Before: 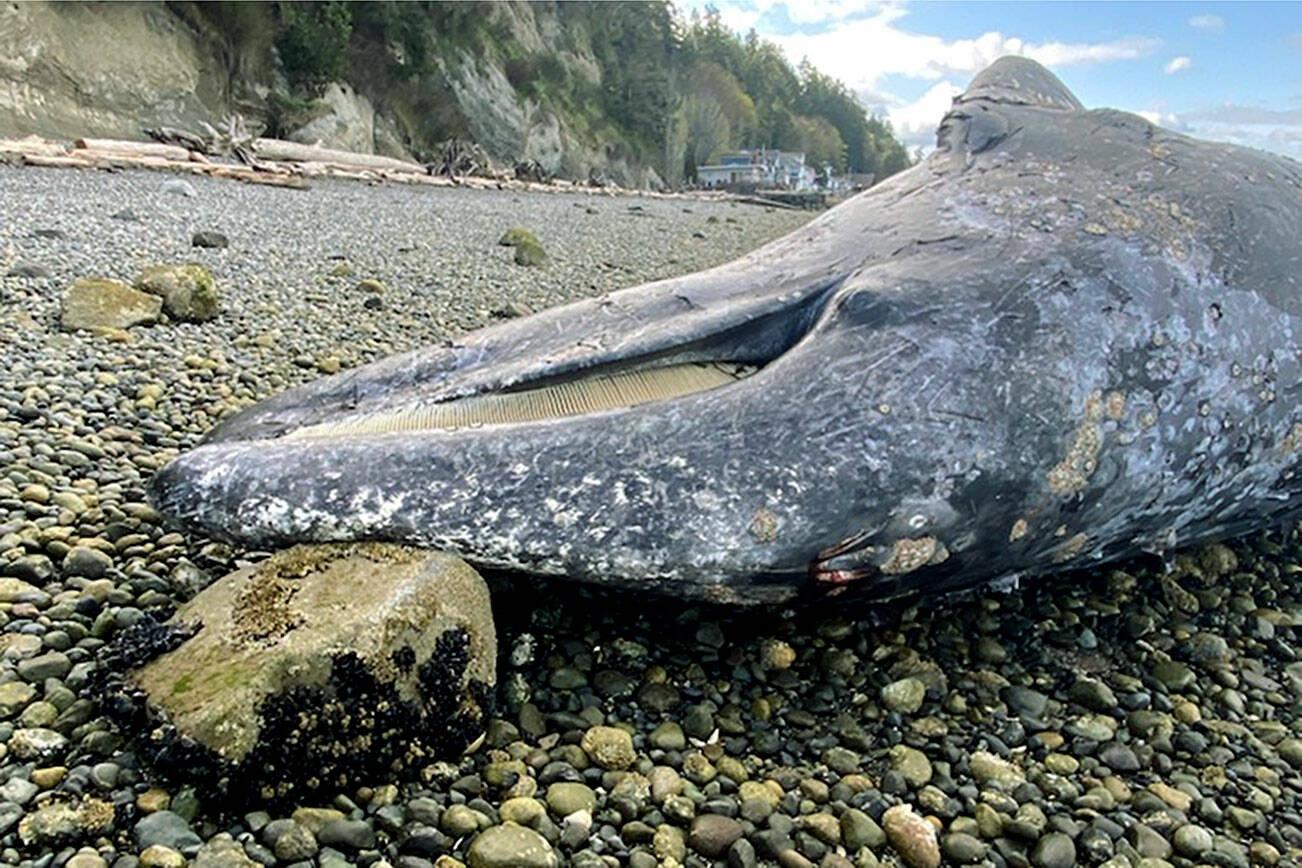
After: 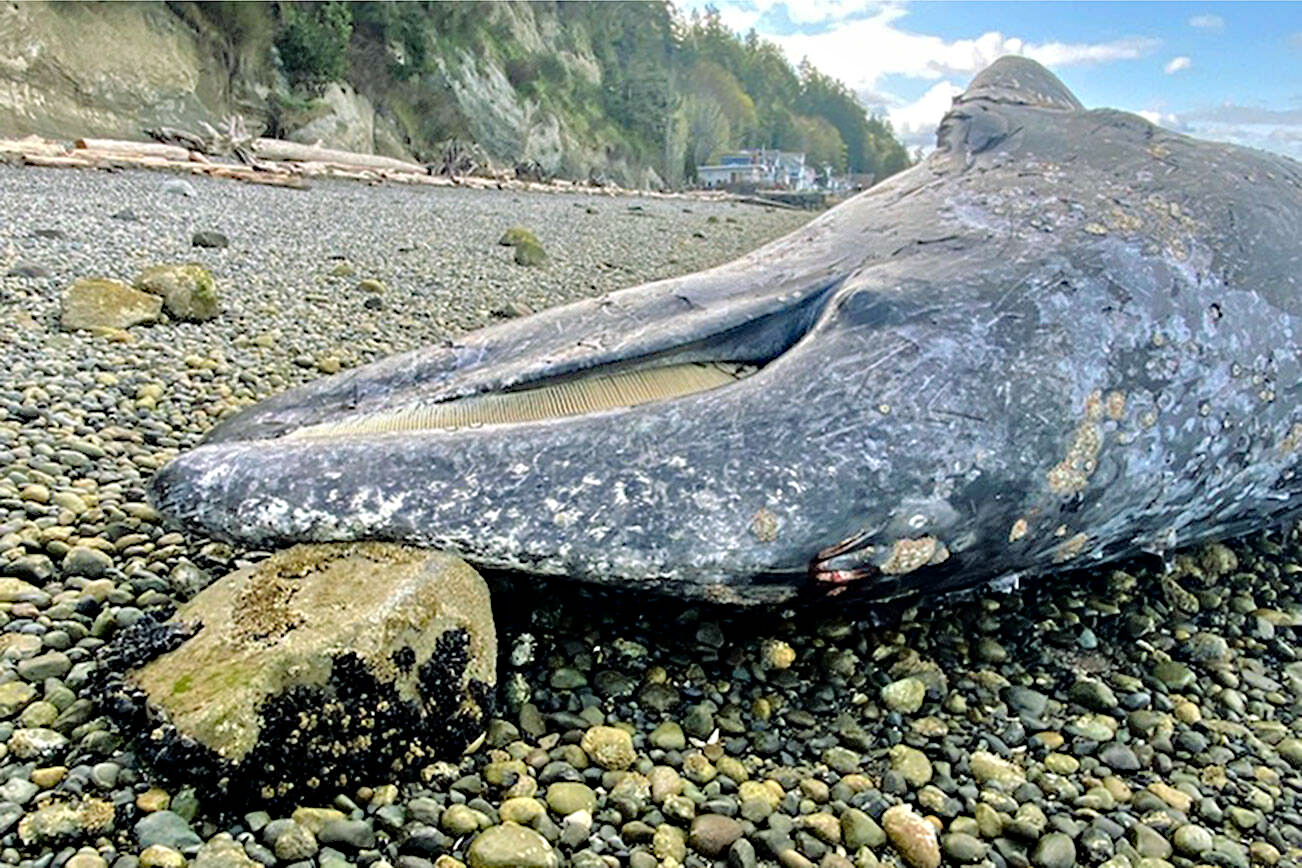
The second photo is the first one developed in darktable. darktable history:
haze removal: compatibility mode true, adaptive false
tone equalizer: -7 EV 0.15 EV, -6 EV 0.6 EV, -5 EV 1.15 EV, -4 EV 1.33 EV, -3 EV 1.15 EV, -2 EV 0.6 EV, -1 EV 0.15 EV, mask exposure compensation -0.5 EV
